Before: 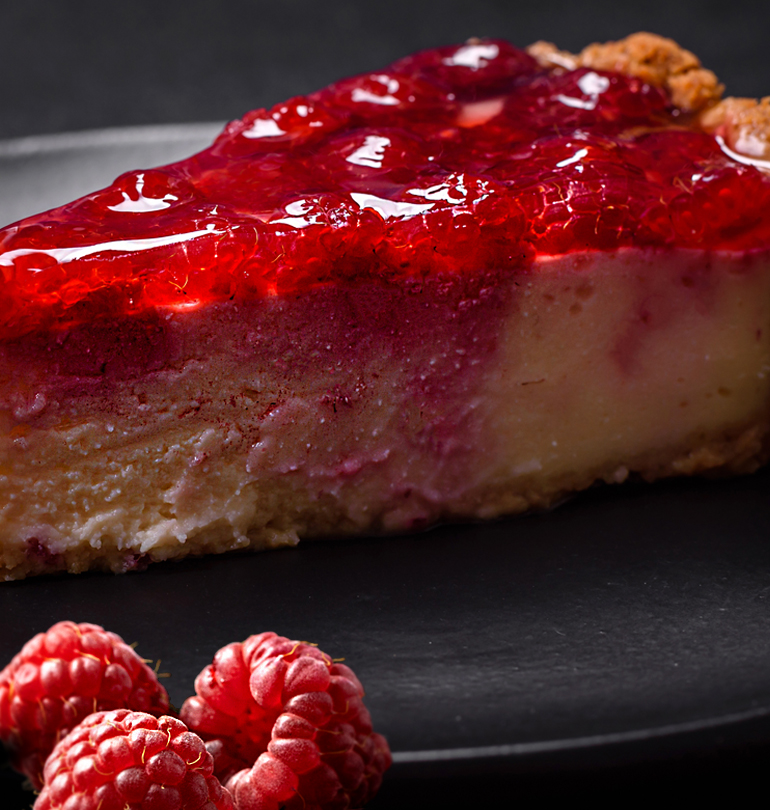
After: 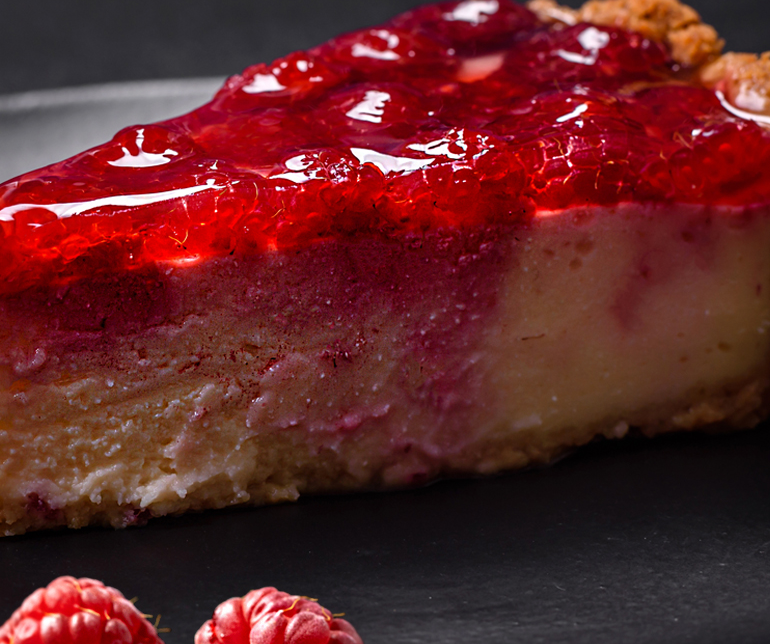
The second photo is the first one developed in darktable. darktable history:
crop and rotate: top 5.653%, bottom 14.804%
